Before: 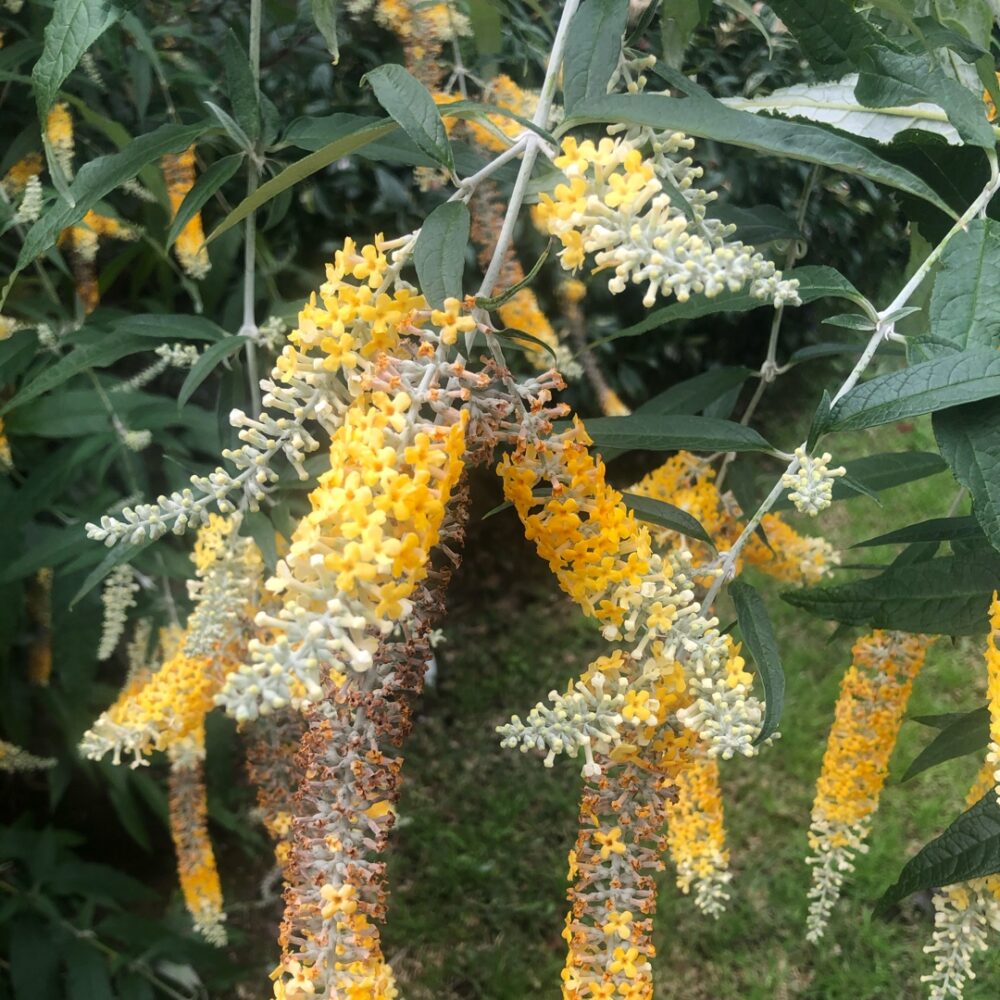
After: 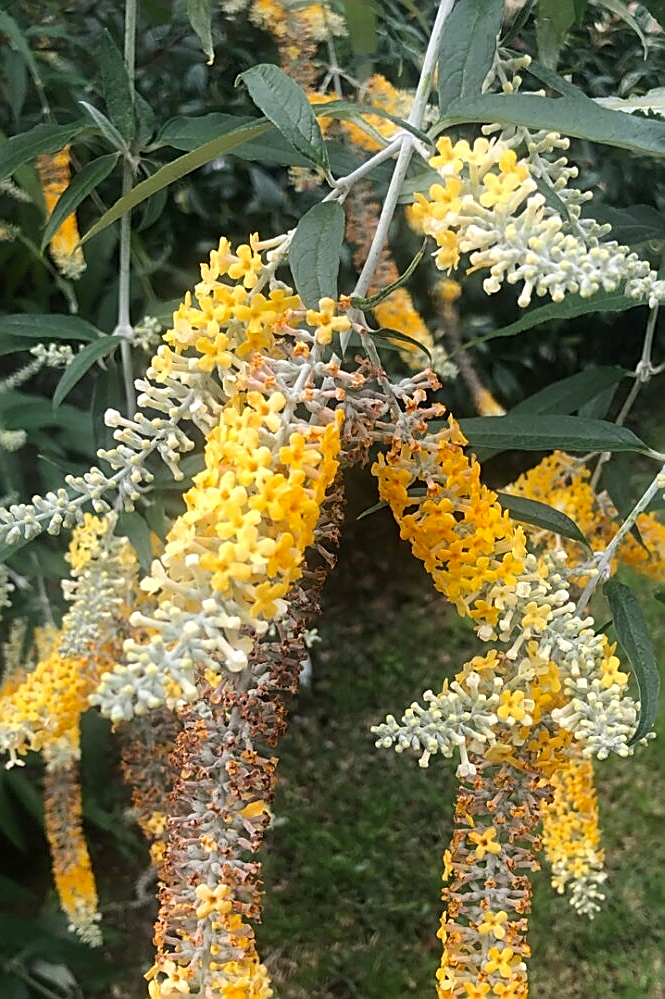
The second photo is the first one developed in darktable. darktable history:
sharpen: amount 0.912
color zones: curves: ch1 [(0, 0.525) (0.143, 0.556) (0.286, 0.52) (0.429, 0.5) (0.571, 0.5) (0.714, 0.5) (0.857, 0.503) (1, 0.525)]
crop and rotate: left 12.568%, right 20.917%
